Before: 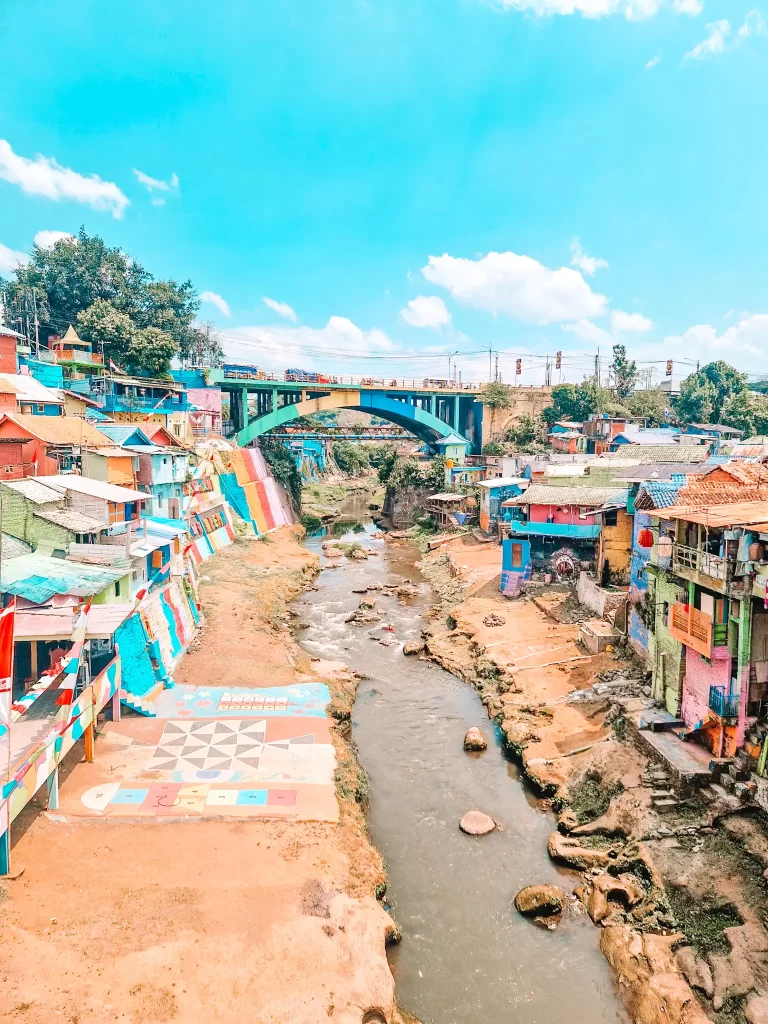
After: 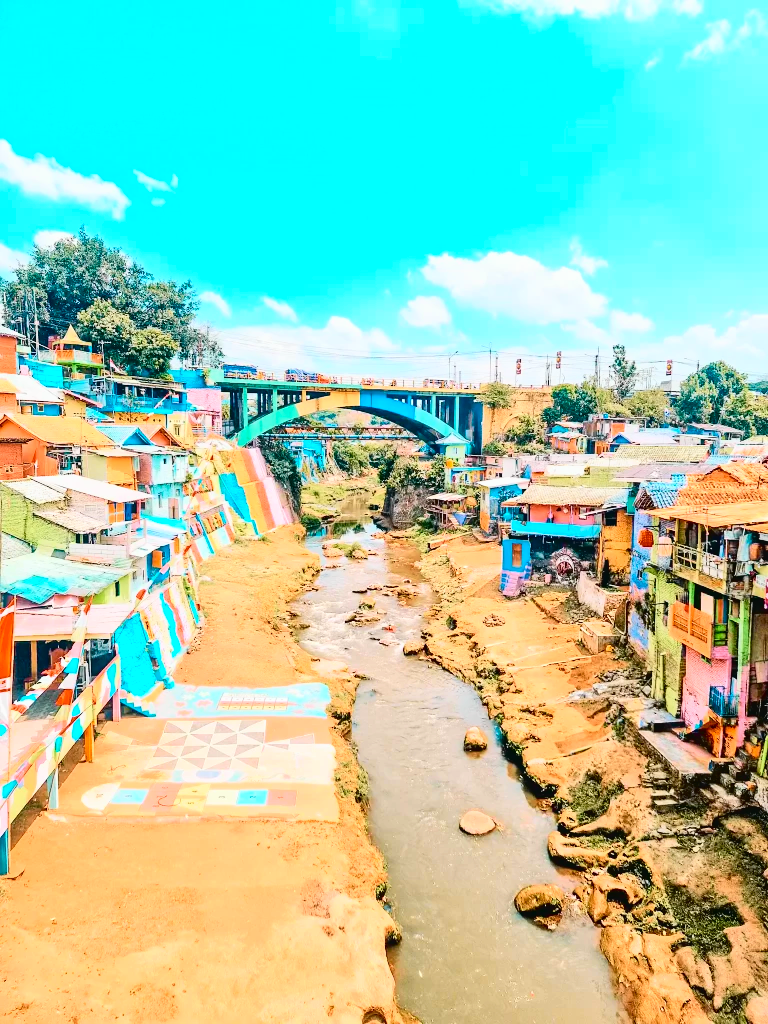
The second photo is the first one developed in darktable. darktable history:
tone curve: curves: ch0 [(0, 0.021) (0.148, 0.076) (0.232, 0.191) (0.398, 0.423) (0.572, 0.672) (0.705, 0.812) (0.877, 0.931) (0.99, 0.987)]; ch1 [(0, 0) (0.377, 0.325) (0.493, 0.486) (0.508, 0.502) (0.515, 0.514) (0.554, 0.586) (0.623, 0.658) (0.701, 0.704) (0.778, 0.751) (1, 1)]; ch2 [(0, 0) (0.431, 0.398) (0.485, 0.486) (0.495, 0.498) (0.511, 0.507) (0.58, 0.66) (0.679, 0.757) (0.749, 0.829) (1, 0.991)], color space Lab, independent channels
